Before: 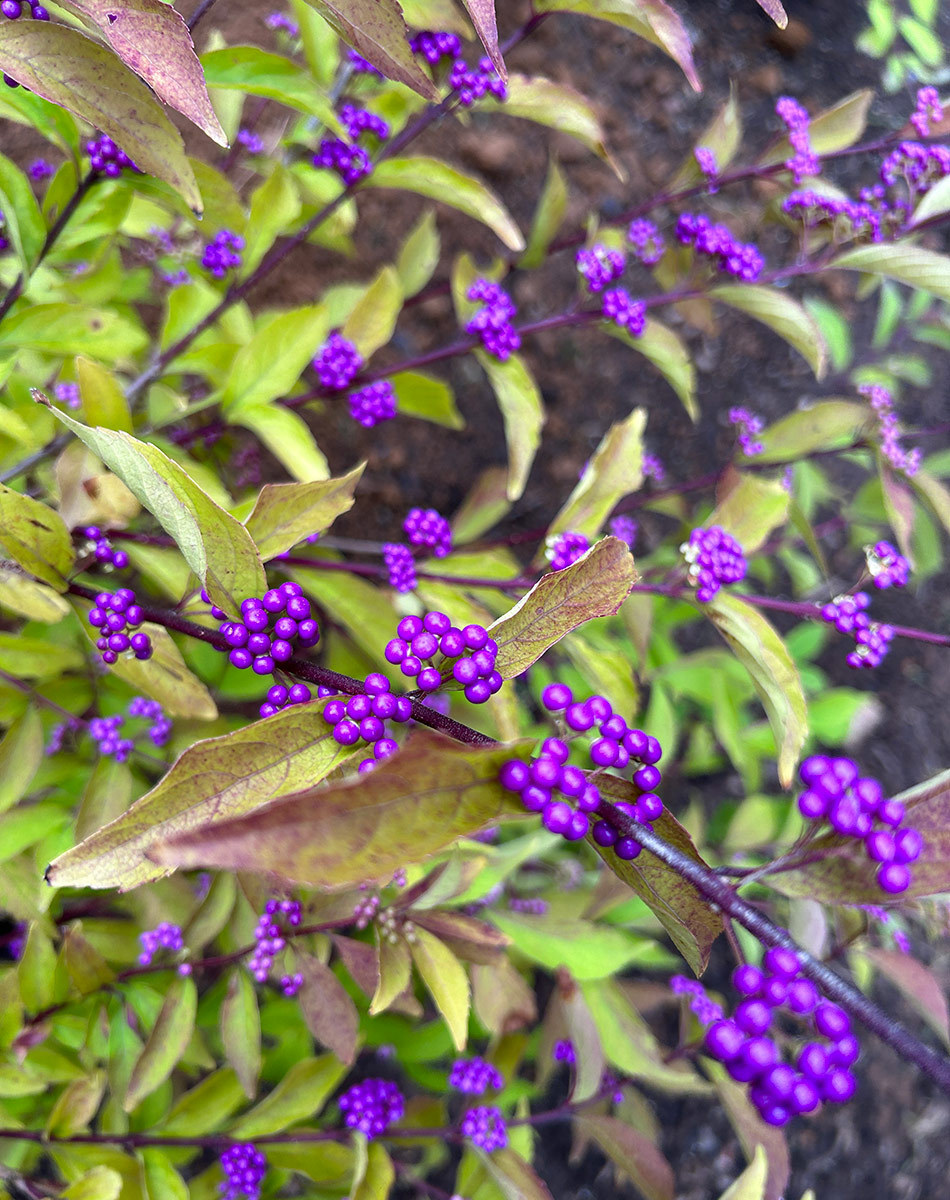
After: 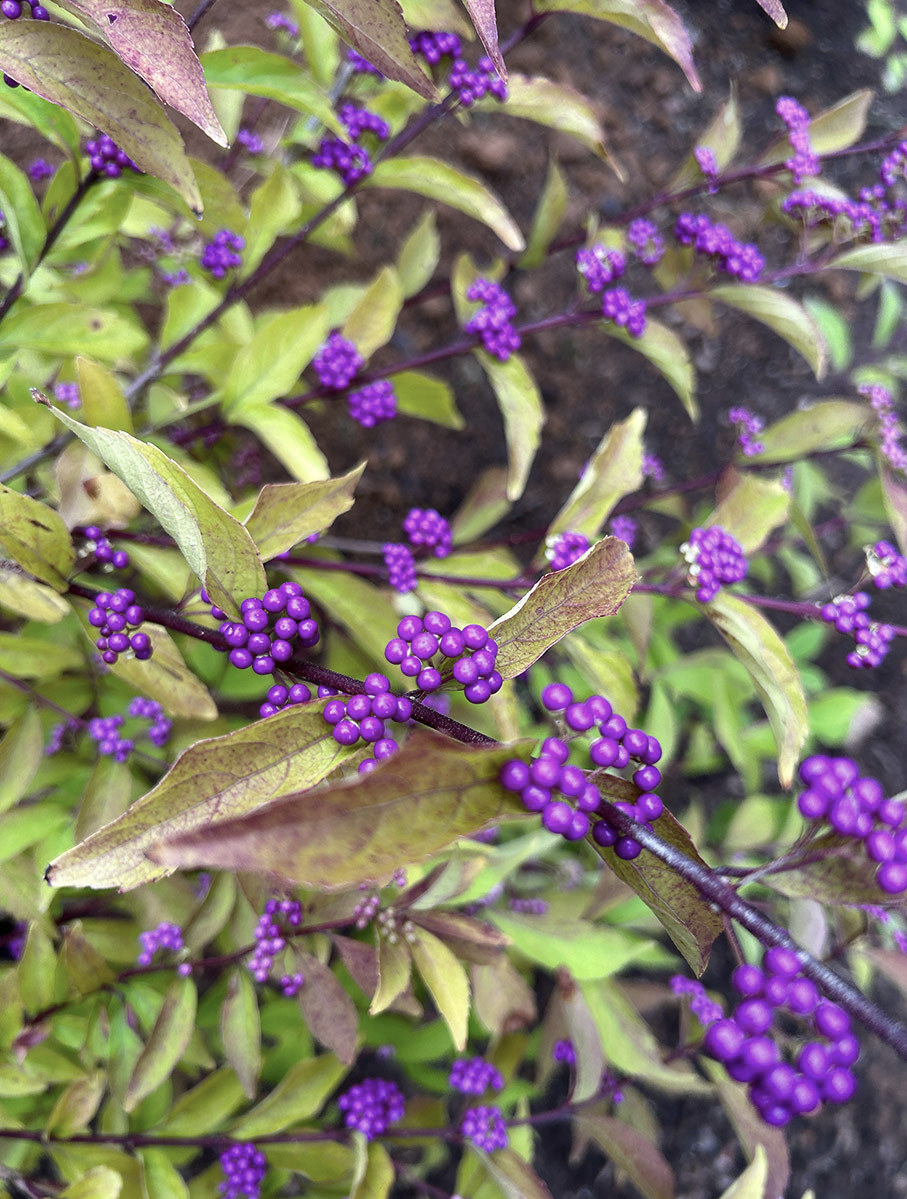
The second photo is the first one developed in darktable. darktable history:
contrast brightness saturation: contrast 0.057, brightness -0.009, saturation -0.235
crop: right 4.438%, bottom 0.022%
